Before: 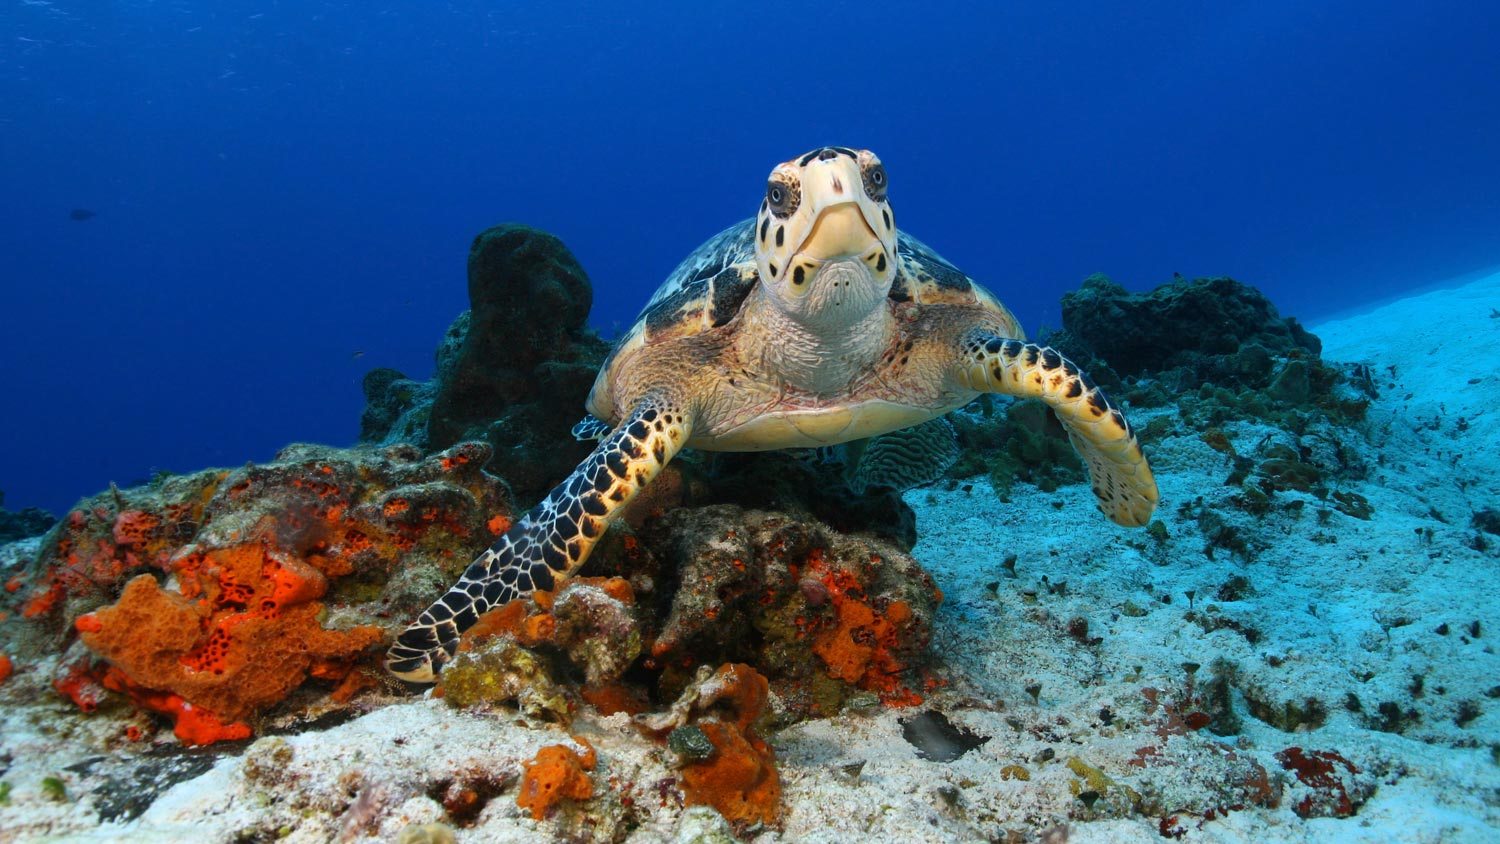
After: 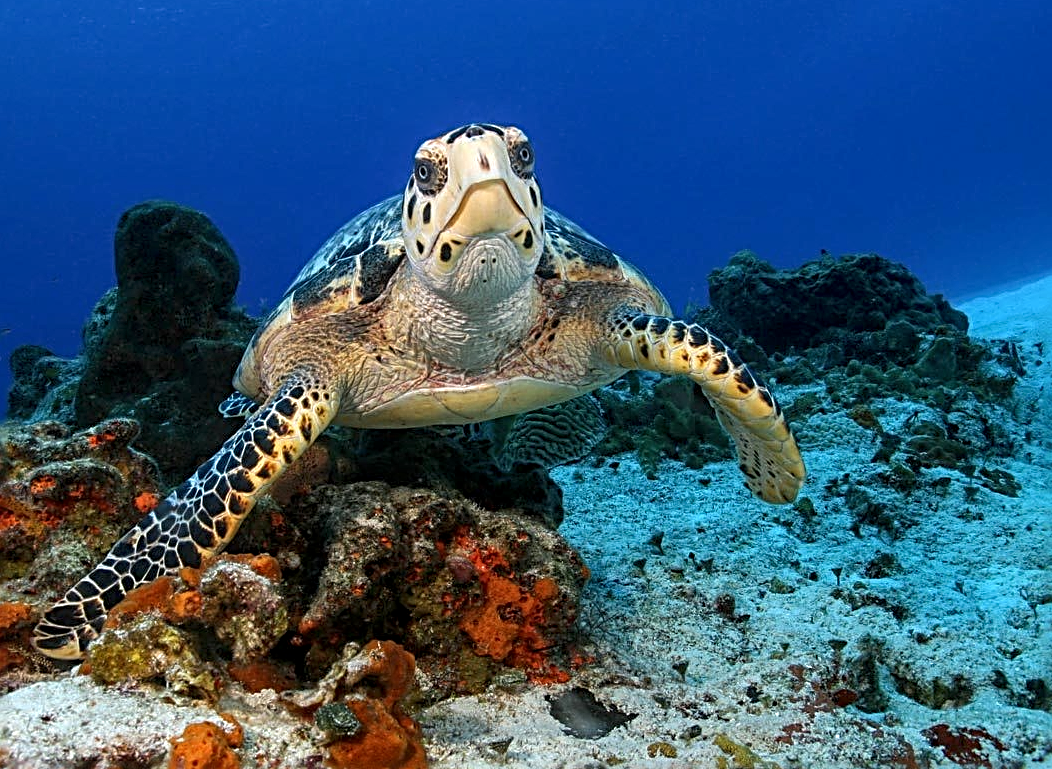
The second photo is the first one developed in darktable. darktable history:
sharpen: radius 3.023, amount 0.767
local contrast: detail 130%
crop and rotate: left 23.596%, top 2.746%, right 6.248%, bottom 6.026%
